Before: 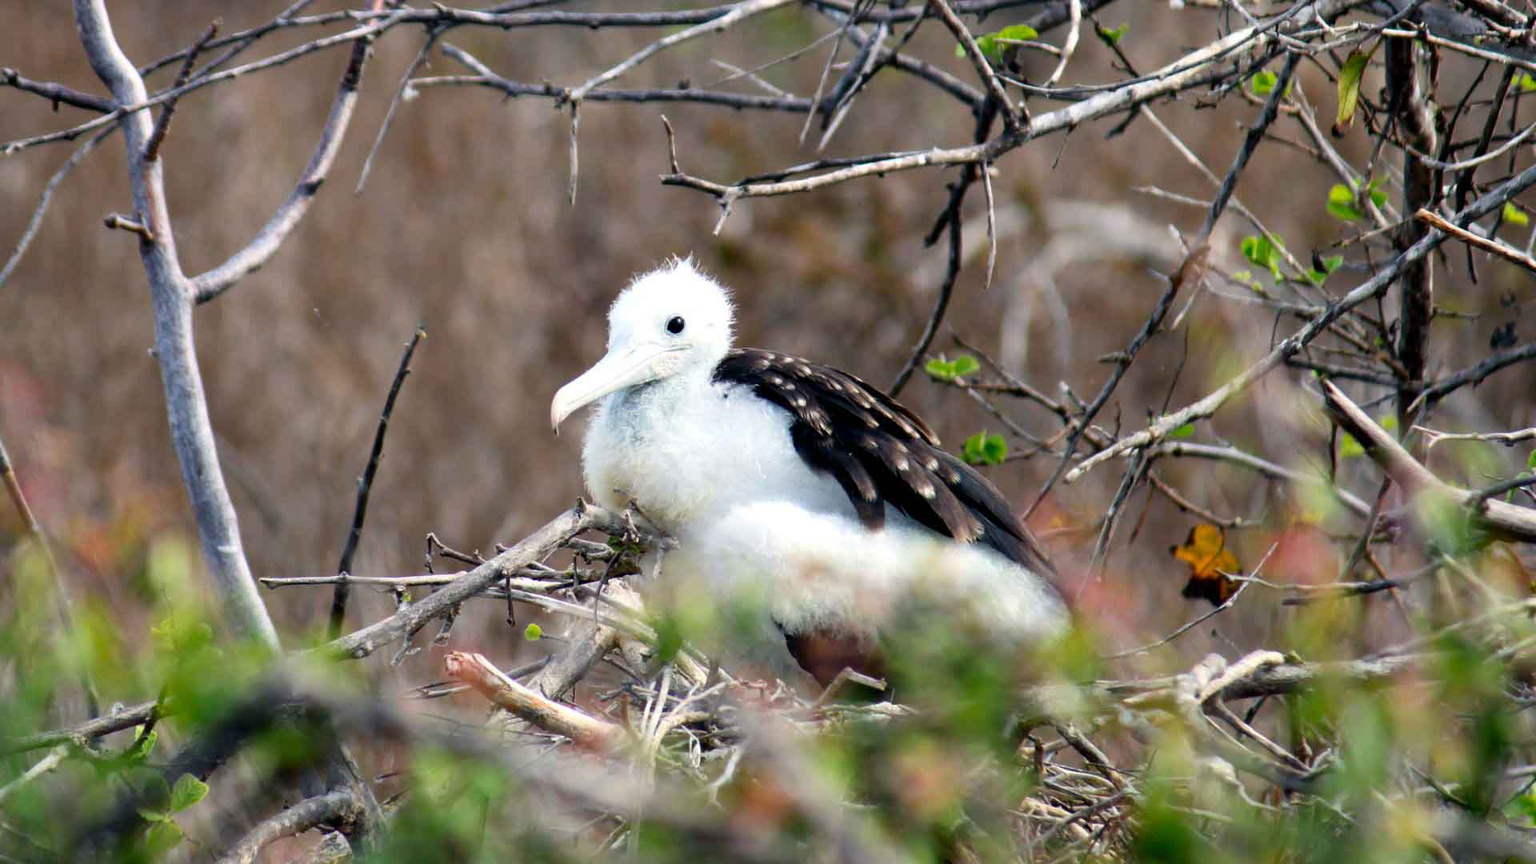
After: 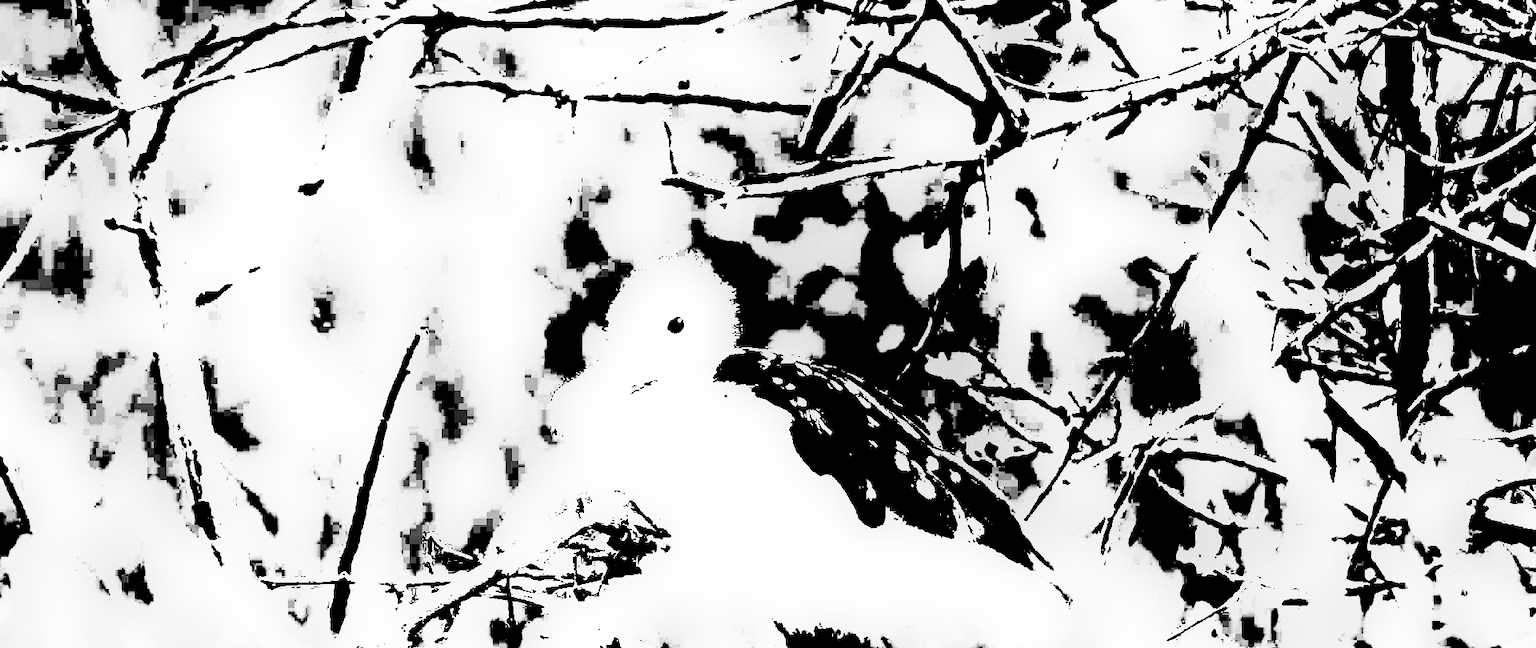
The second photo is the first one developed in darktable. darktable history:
grain: coarseness 0.09 ISO
contrast brightness saturation: contrast 0.43, brightness 0.56, saturation -0.19
shadows and highlights: radius 108.52, shadows 44.07, highlights -67.8, low approximation 0.01, soften with gaussian
crop: bottom 24.988%
exposure: black level correction 0.1, exposure 3 EV, compensate highlight preservation false
monochrome: on, module defaults
